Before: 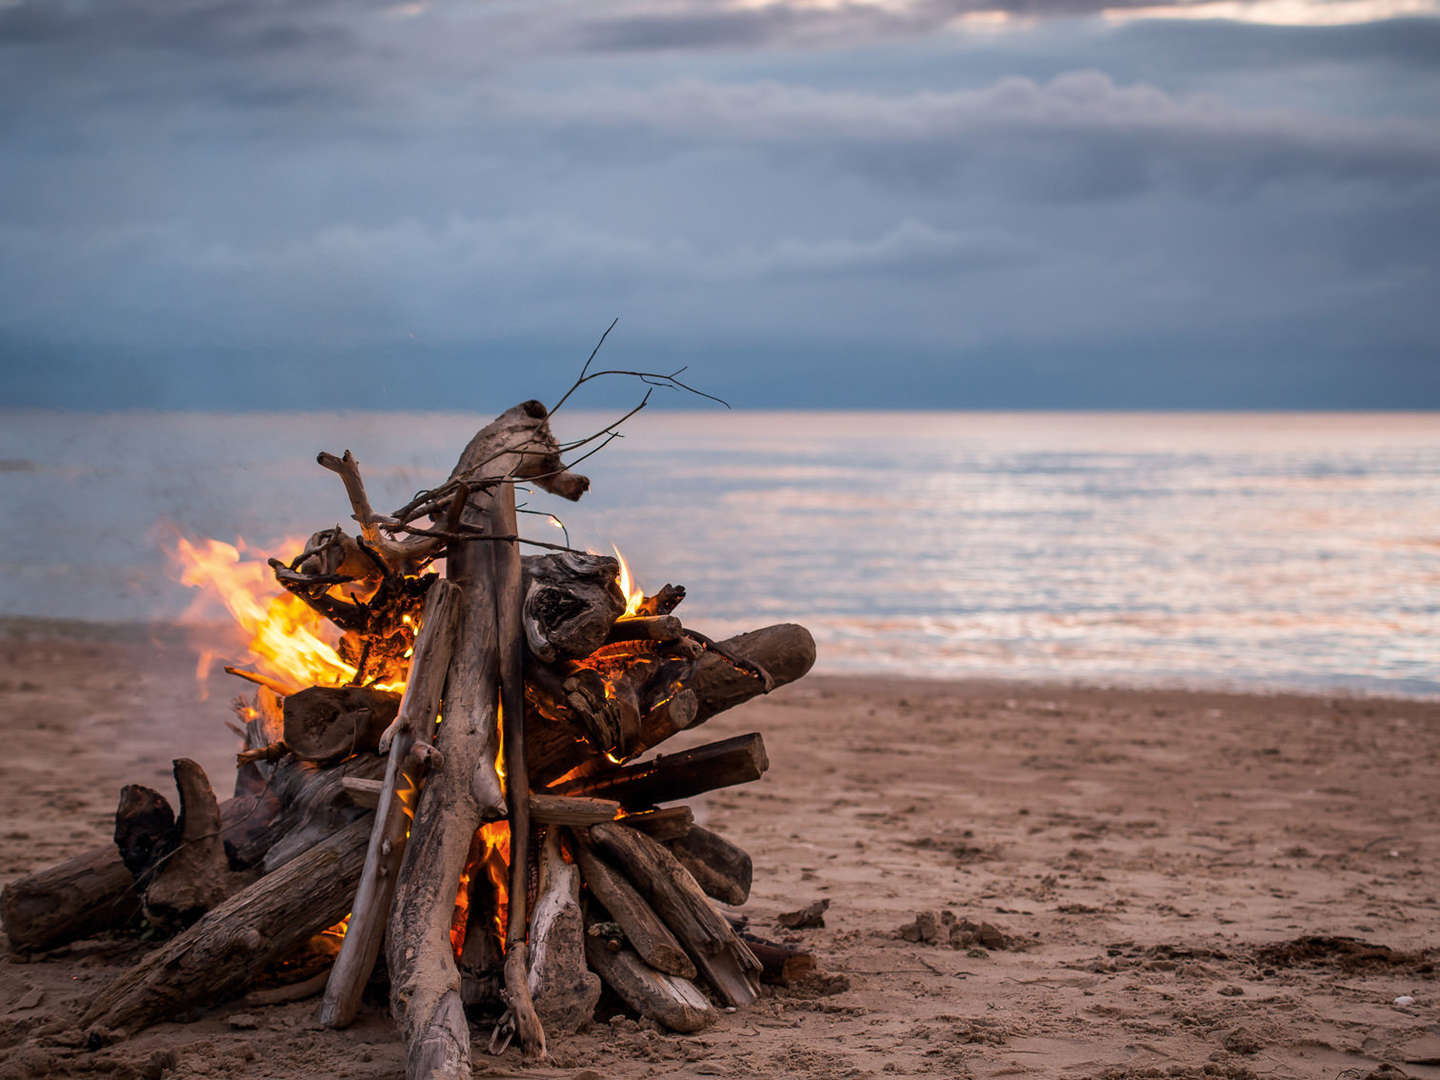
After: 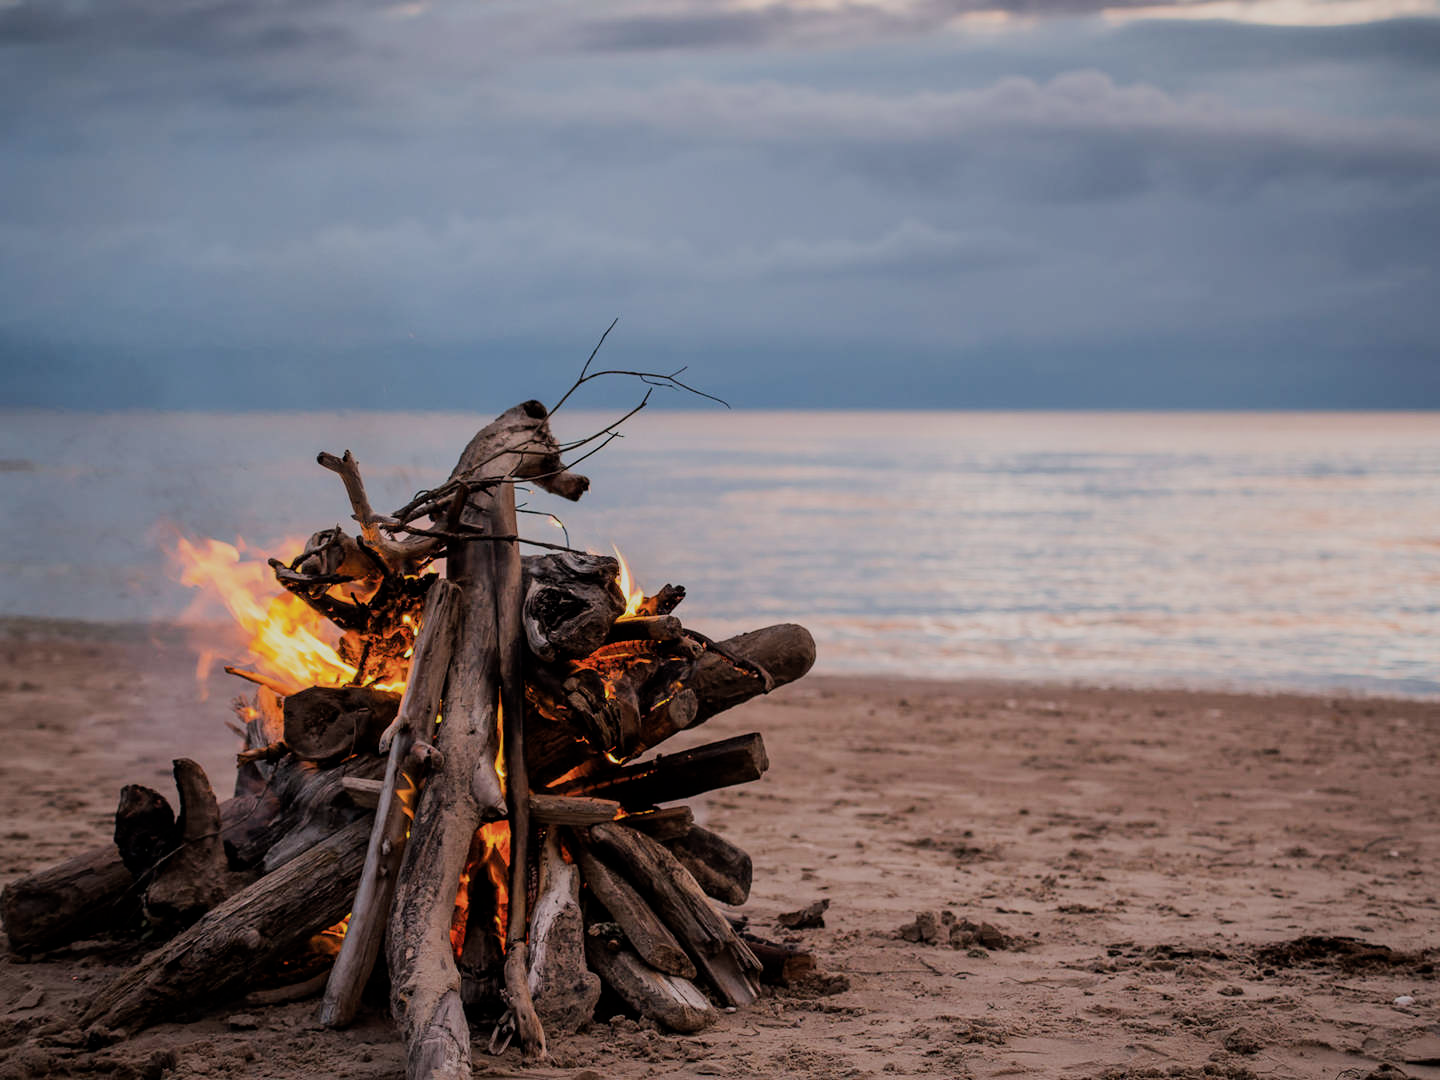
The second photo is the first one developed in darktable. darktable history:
filmic rgb: black relative exposure -7.65 EV, white relative exposure 4.56 EV, hardness 3.61
exposure: compensate highlight preservation false
contrast brightness saturation: saturation -0.042
